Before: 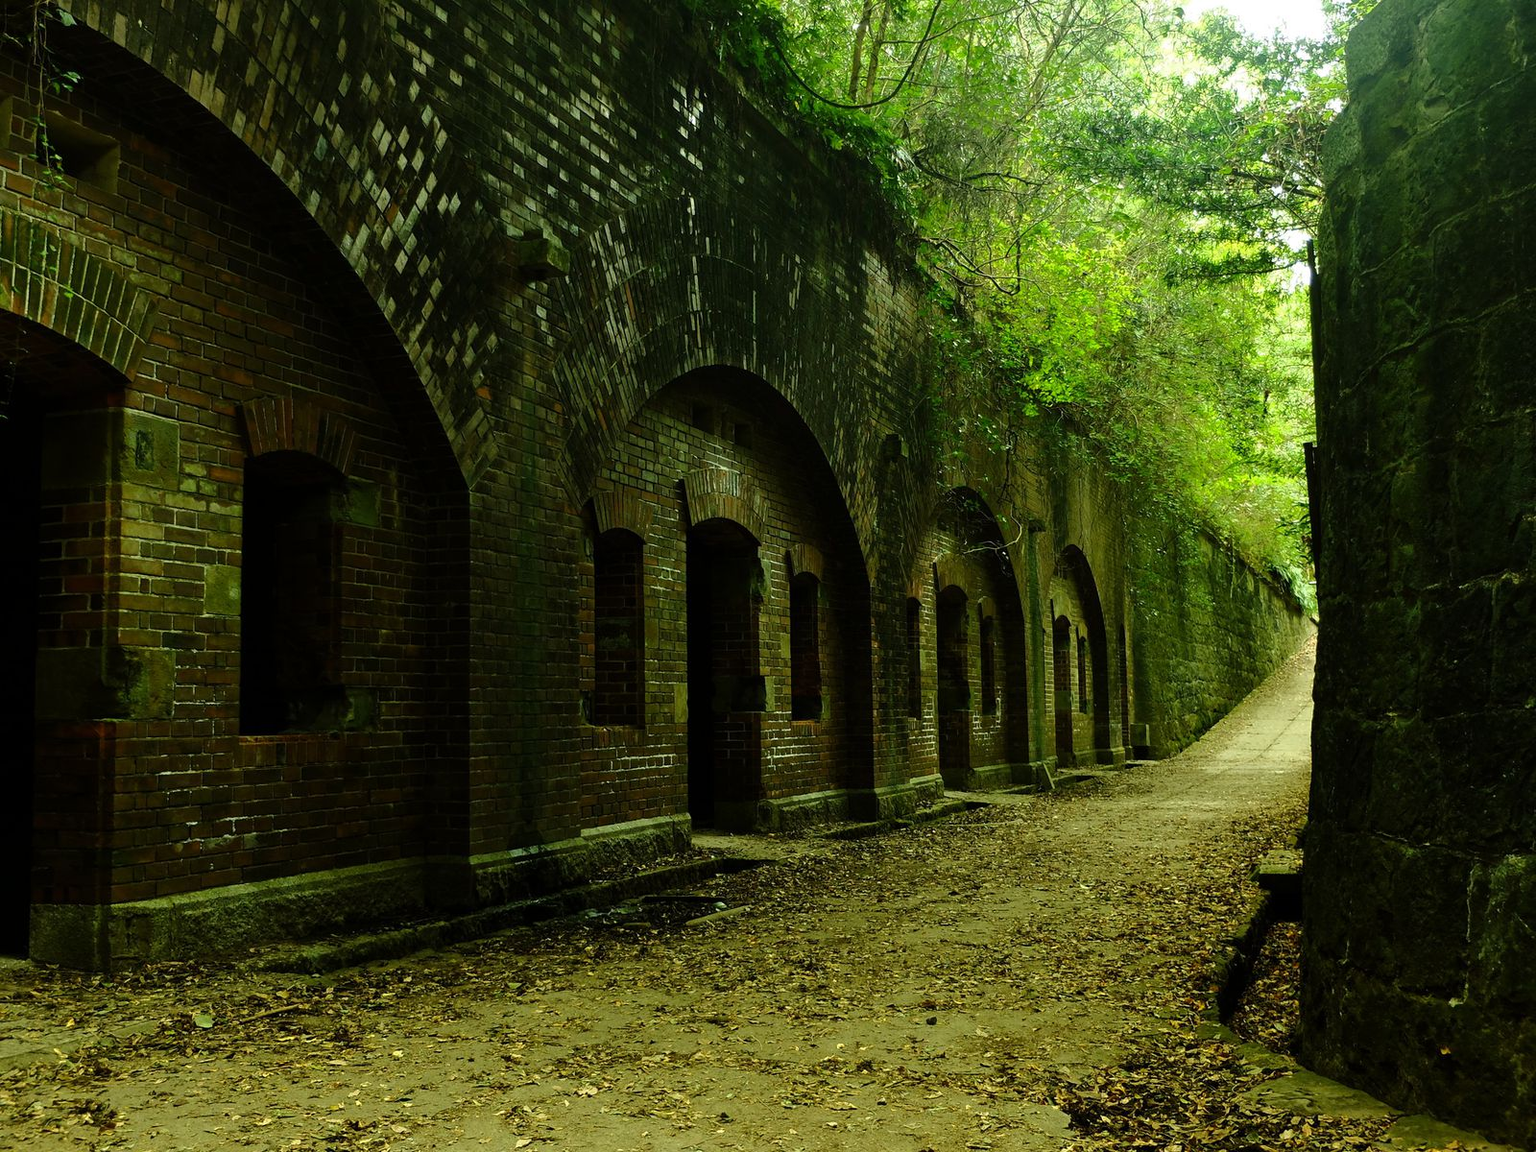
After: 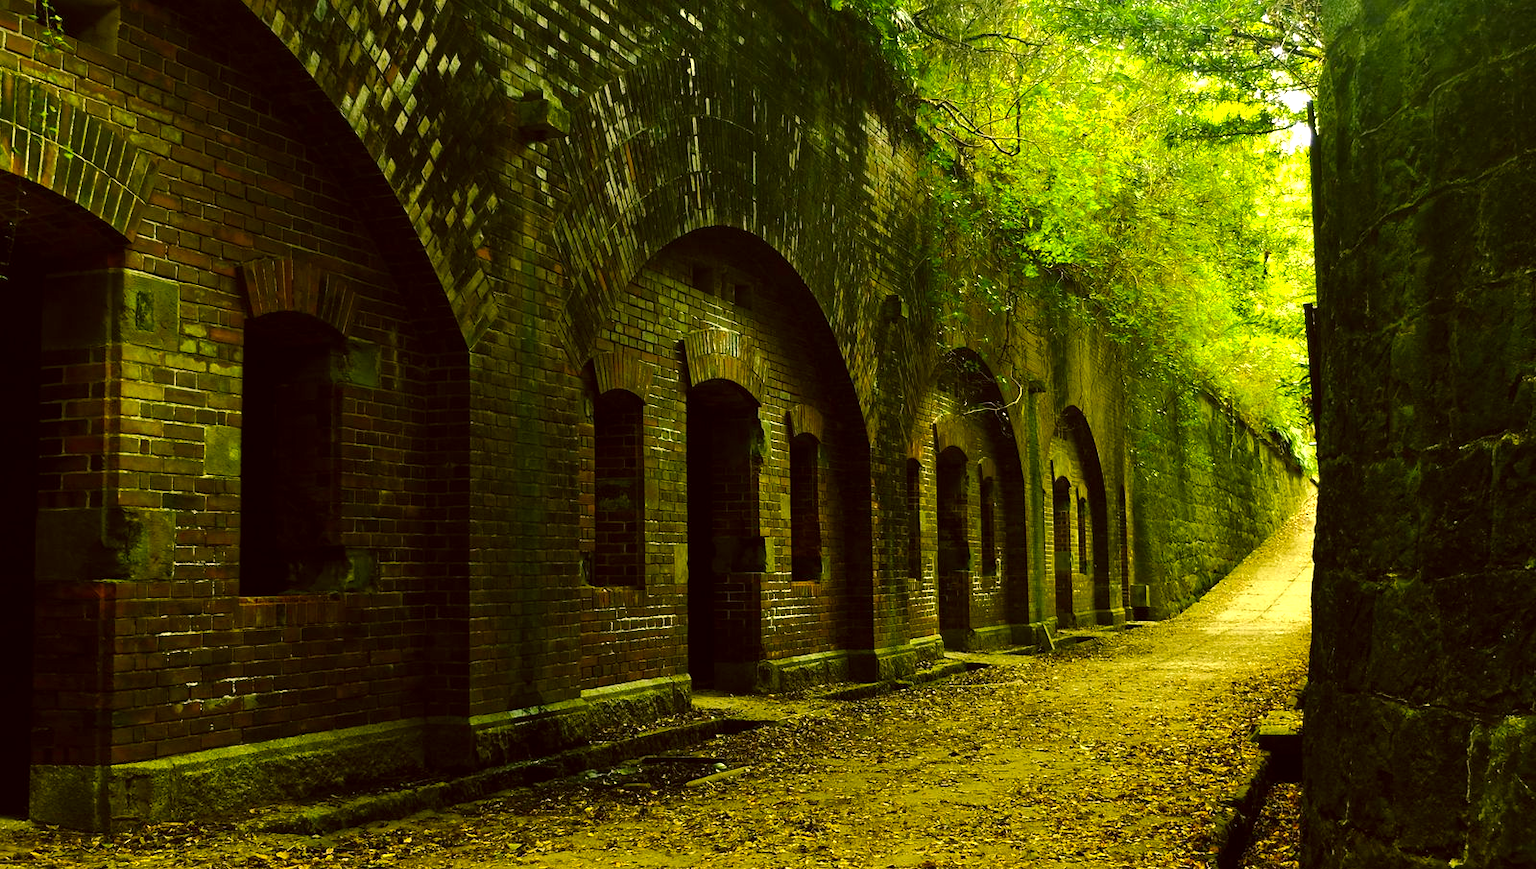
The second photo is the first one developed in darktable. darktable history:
crop and rotate: top 12.087%, bottom 12.356%
exposure: exposure 0.763 EV, compensate highlight preservation false
color correction: highlights a* 6.48, highlights b* 8.19, shadows a* 5.97, shadows b* 7.44, saturation 0.924
color balance rgb: highlights gain › chroma 1.402%, highlights gain › hue 51.93°, perceptual saturation grading › global saturation 19.495%, global vibrance 29.659%
